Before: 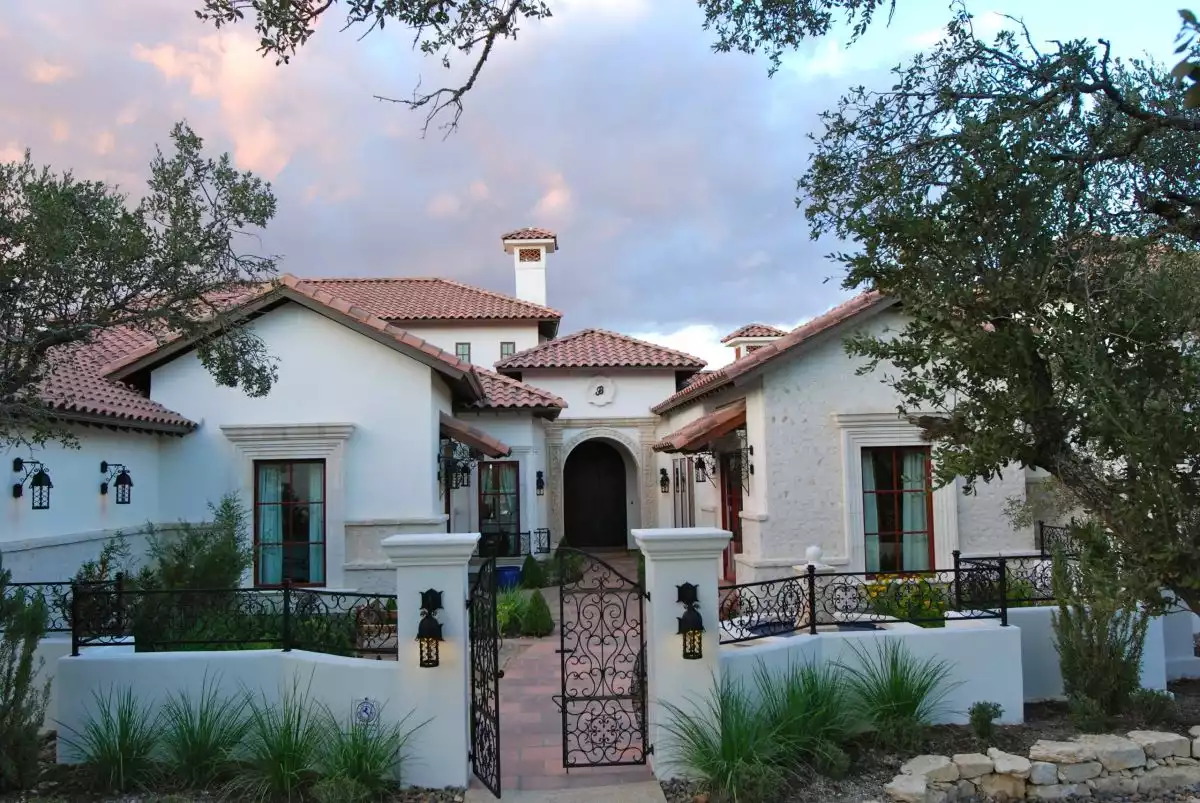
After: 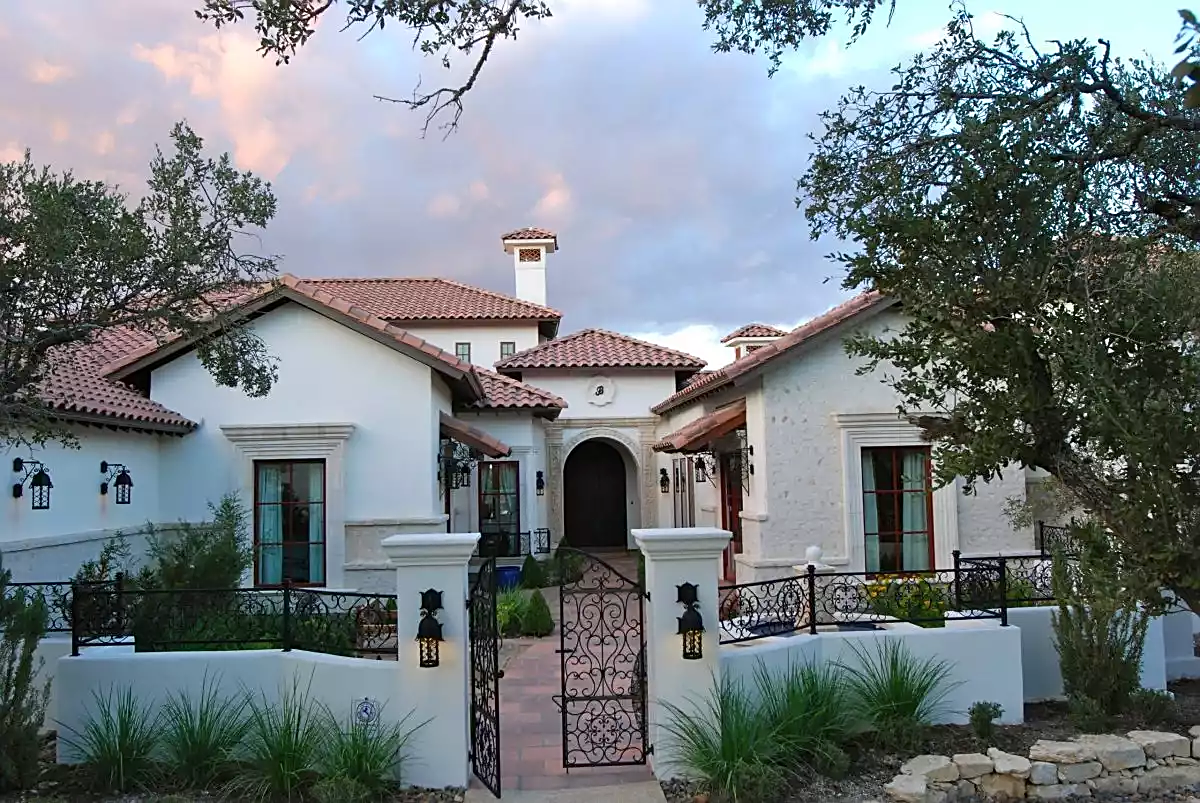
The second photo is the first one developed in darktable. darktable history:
contrast brightness saturation: contrast 0.05
sharpen: on, module defaults
